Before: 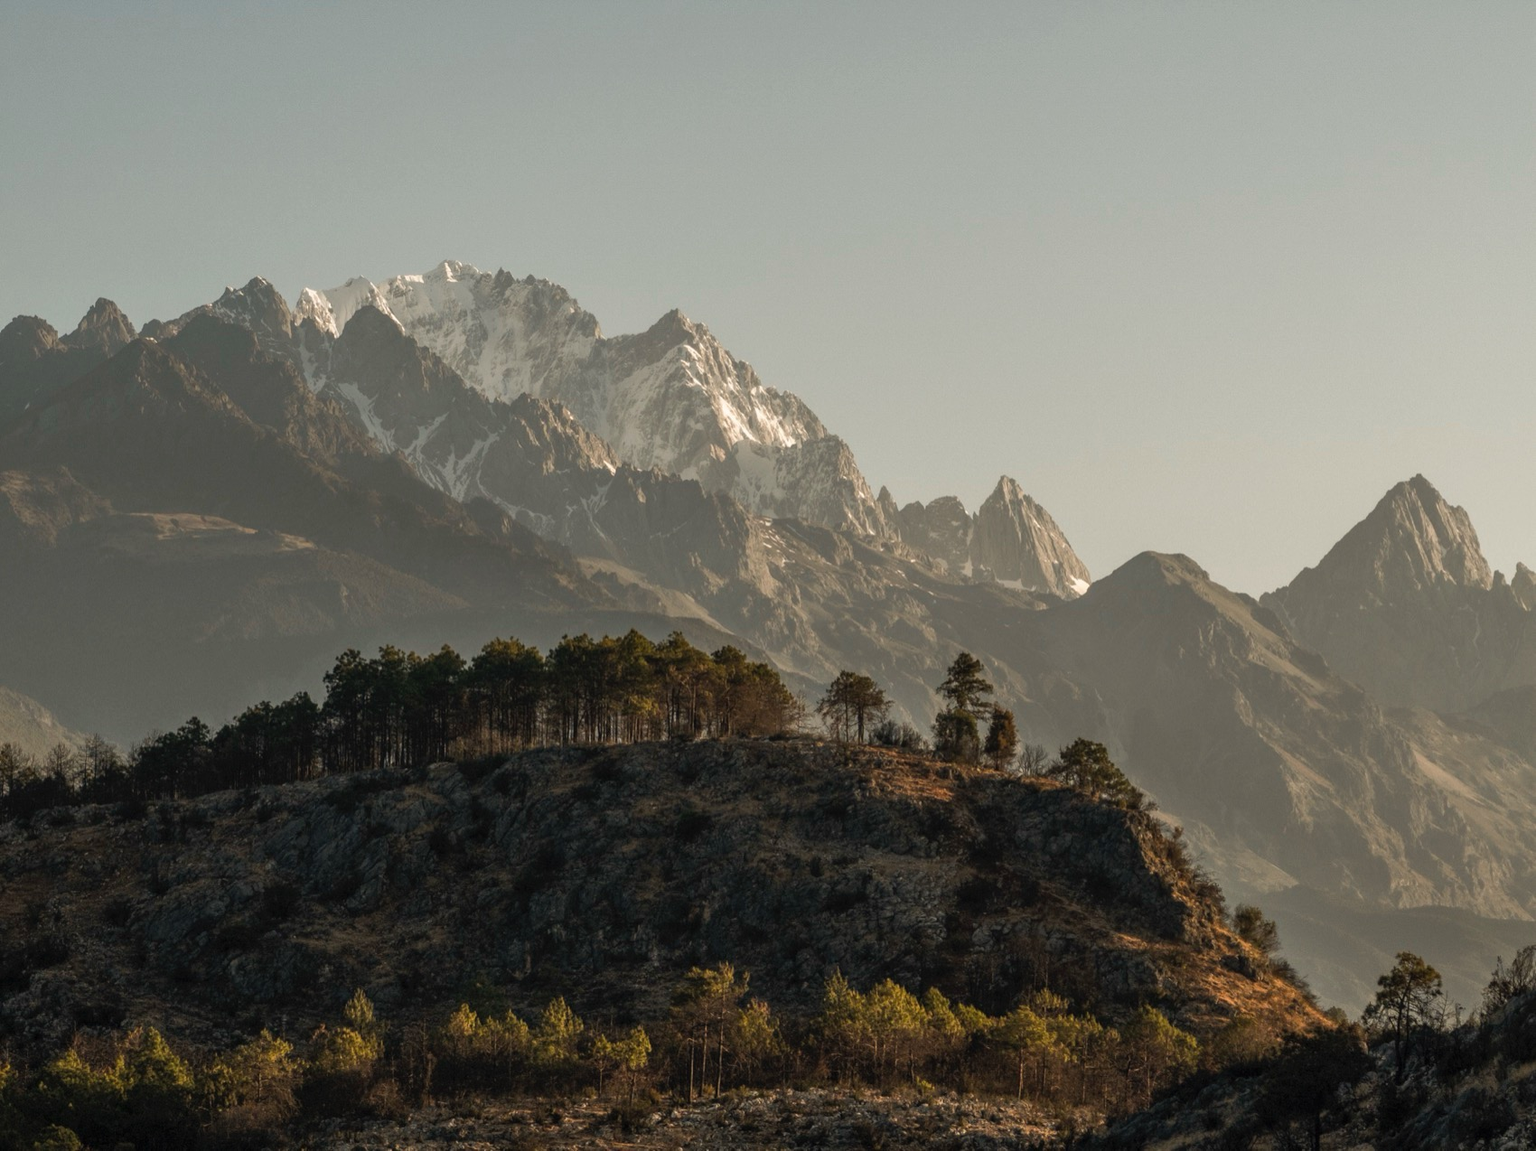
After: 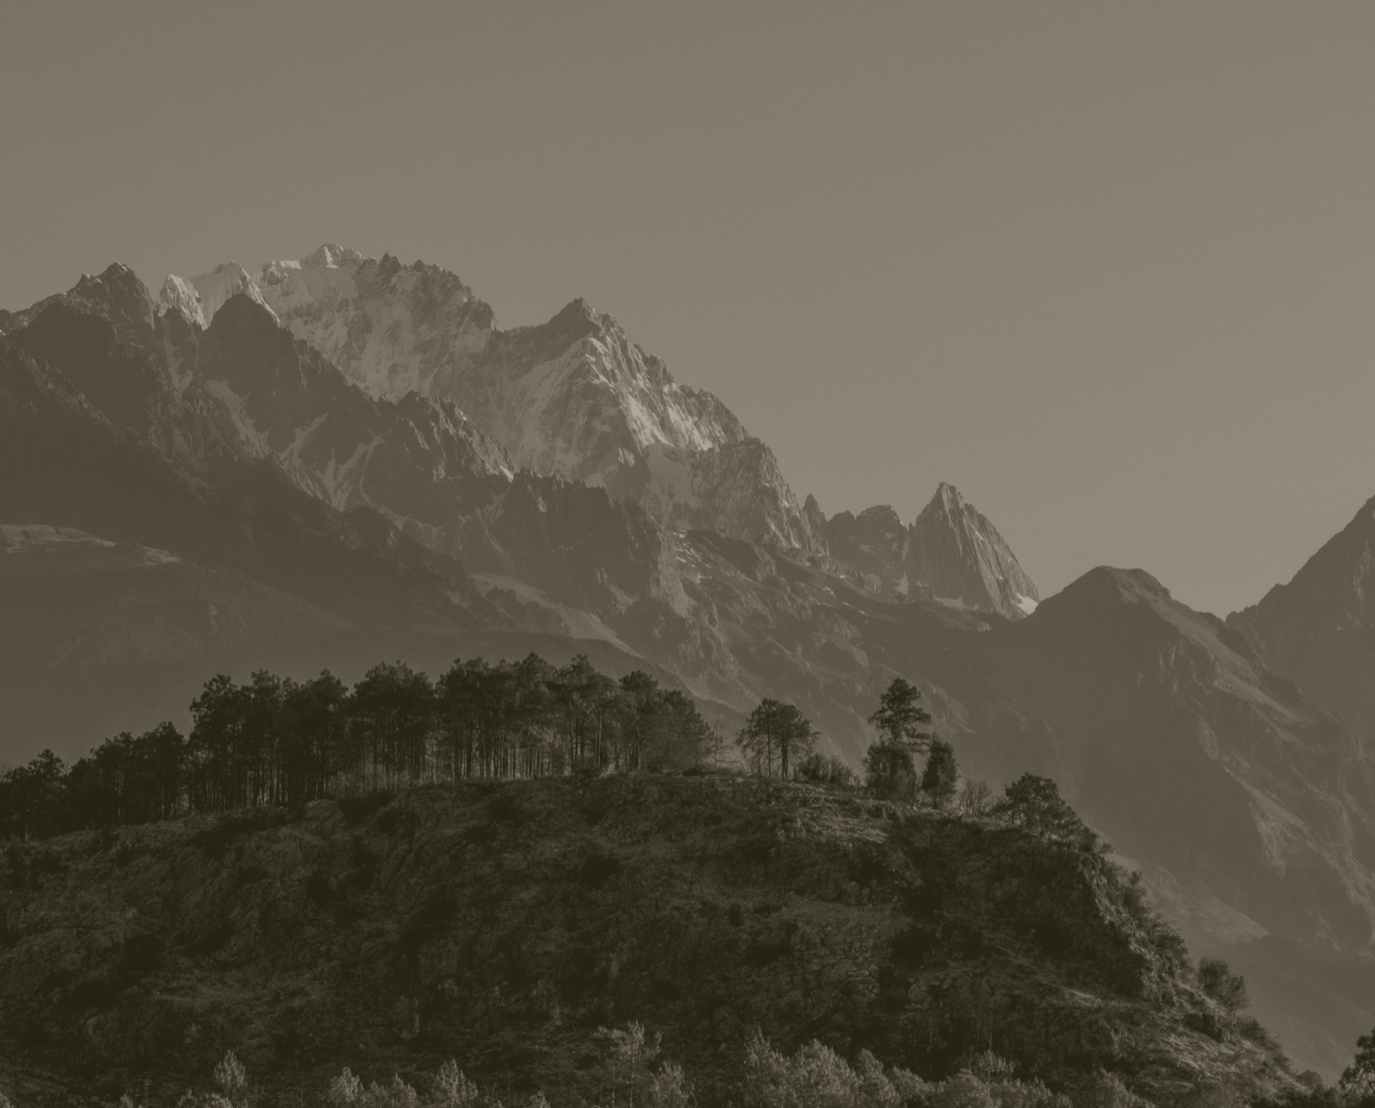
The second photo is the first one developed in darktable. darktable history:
crop: left 9.929%, top 3.475%, right 9.188%, bottom 9.529%
colorize: hue 41.44°, saturation 22%, source mix 60%, lightness 10.61%
